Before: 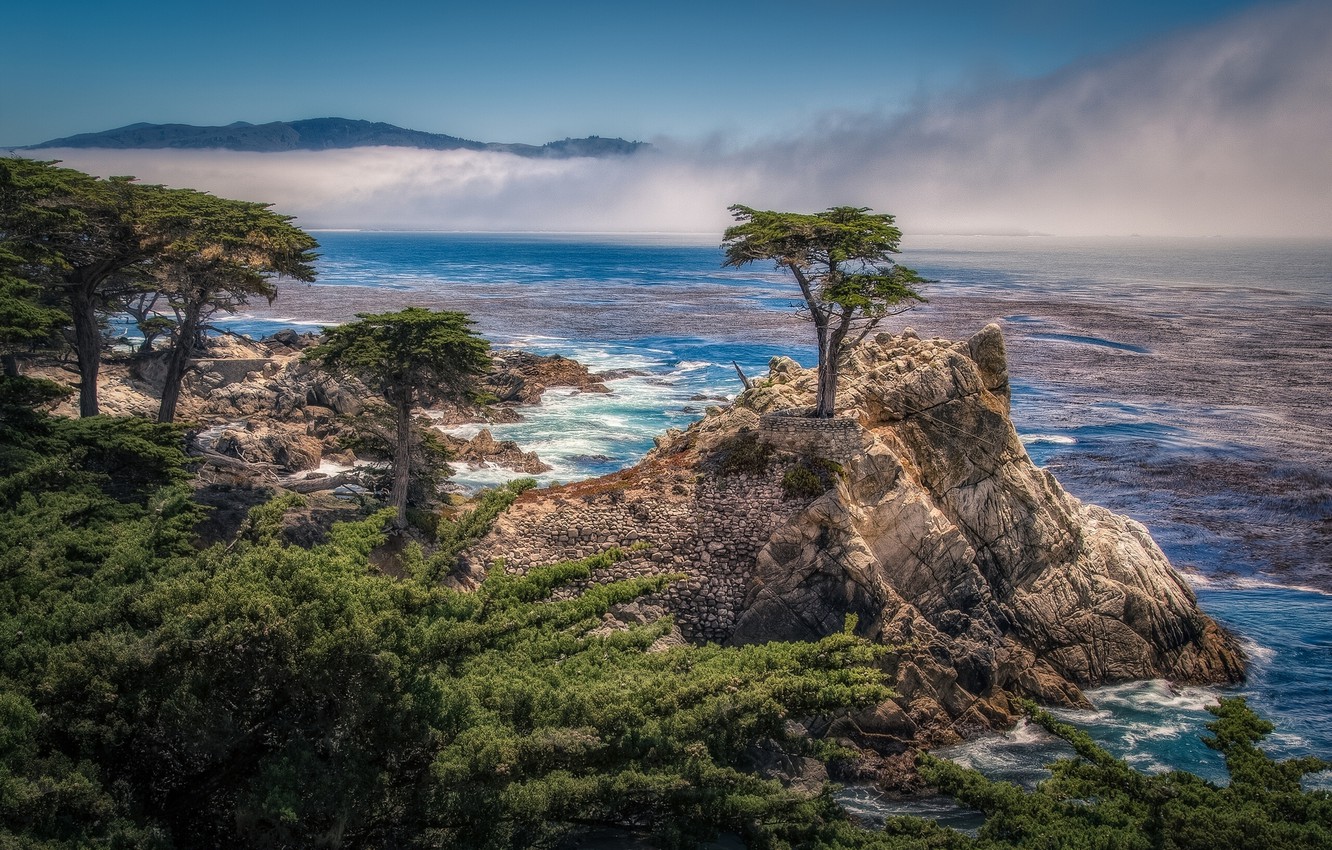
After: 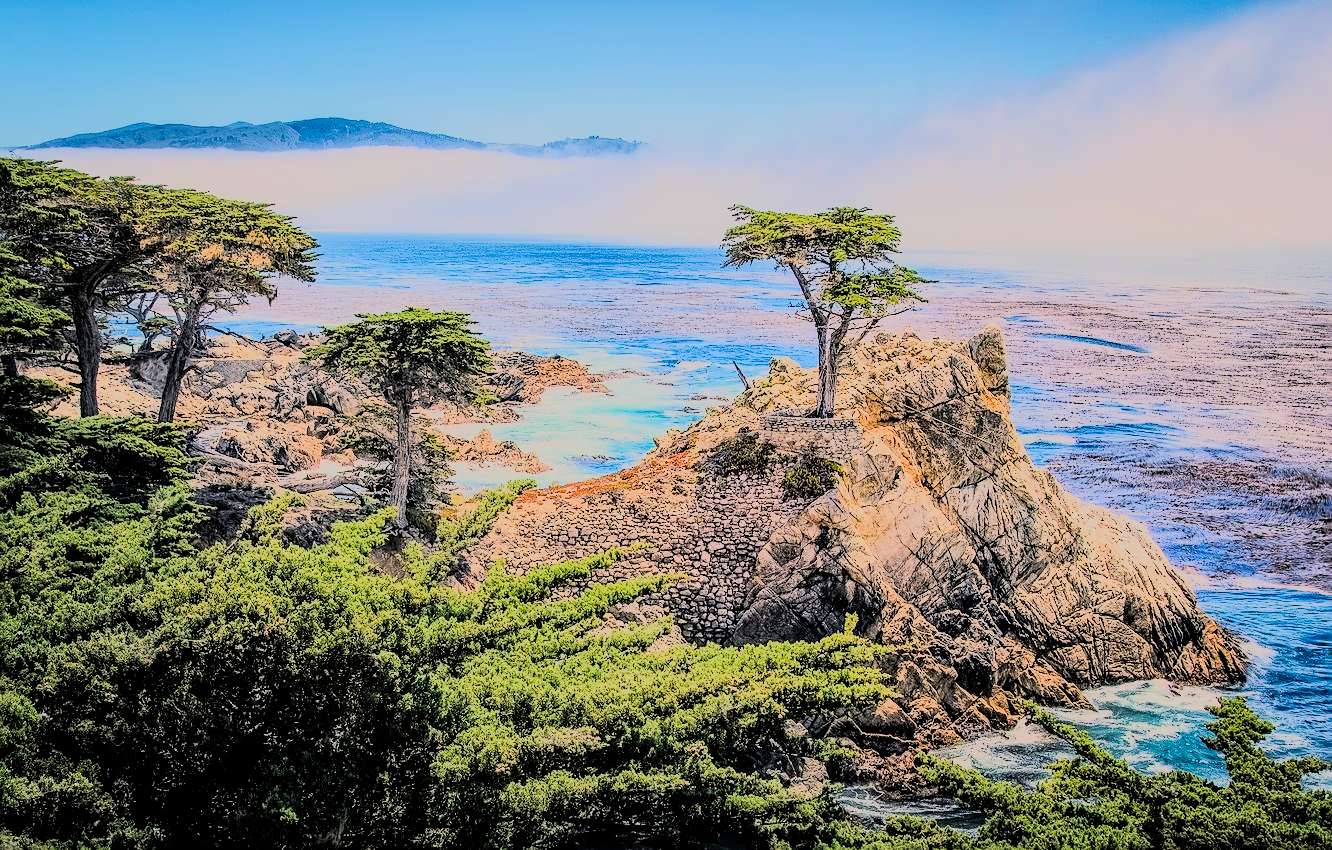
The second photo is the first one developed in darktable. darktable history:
filmic rgb: black relative exposure -8.79 EV, white relative exposure 4.98 EV, threshold 6 EV, target black luminance 0%, hardness 3.77, latitude 66.34%, contrast 0.822, highlights saturation mix 10%, shadows ↔ highlights balance 20%, add noise in highlights 0.1, color science v4 (2020), iterations of high-quality reconstruction 0, type of noise poissonian, enable highlight reconstruction true
rgb curve: curves: ch0 [(0, 0) (0.21, 0.15) (0.24, 0.21) (0.5, 0.75) (0.75, 0.96) (0.89, 0.99) (1, 1)]; ch1 [(0, 0.02) (0.21, 0.13) (0.25, 0.2) (0.5, 0.67) (0.75, 0.9) (0.89, 0.97) (1, 1)]; ch2 [(0, 0.02) (0.21, 0.13) (0.25, 0.2) (0.5, 0.67) (0.75, 0.9) (0.89, 0.97) (1, 1)], compensate middle gray true
exposure: black level correction 0, exposure 1.1 EV, compensate exposure bias true, compensate highlight preservation false
sharpen: on, module defaults
